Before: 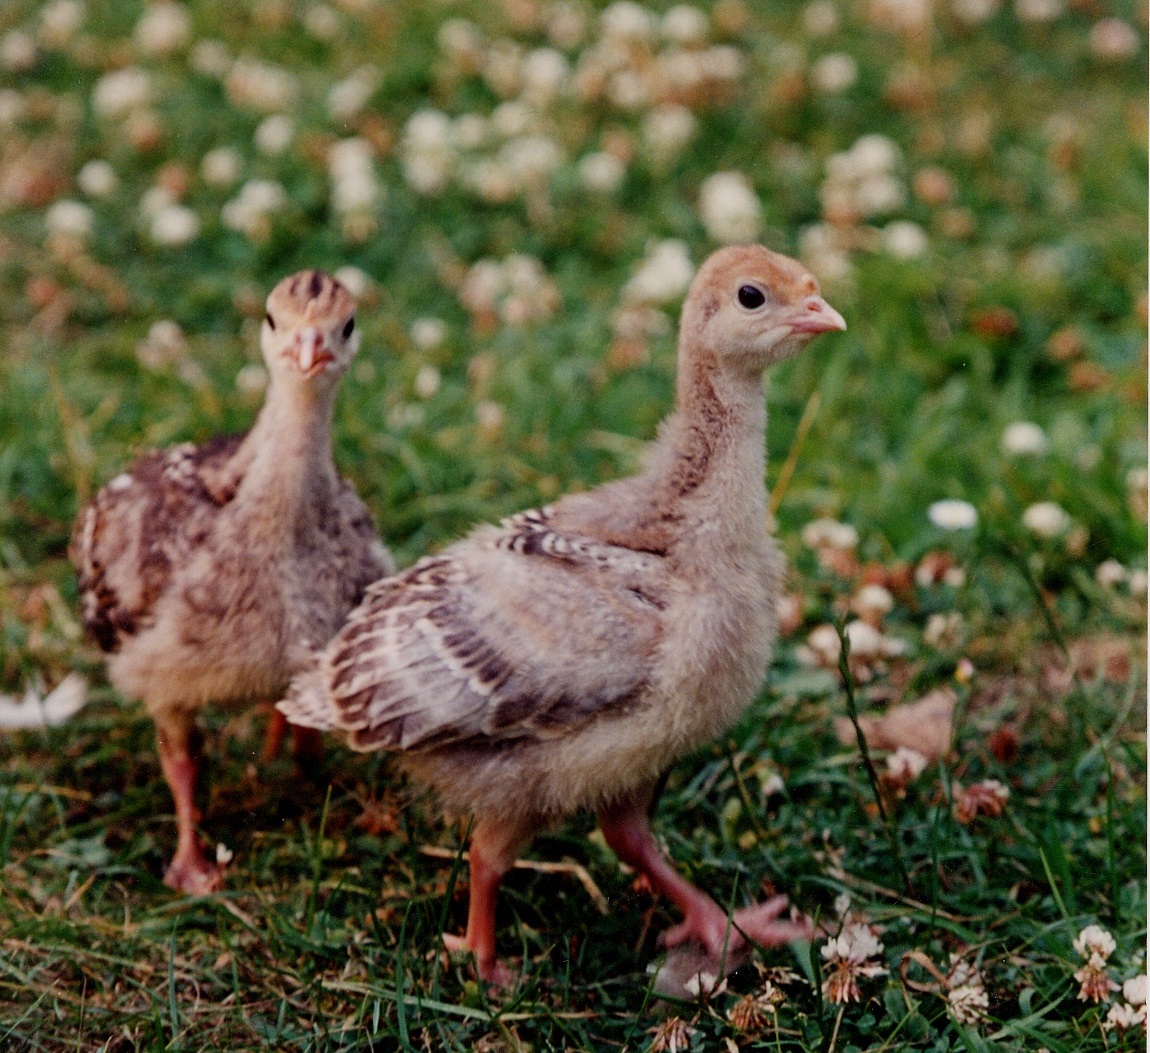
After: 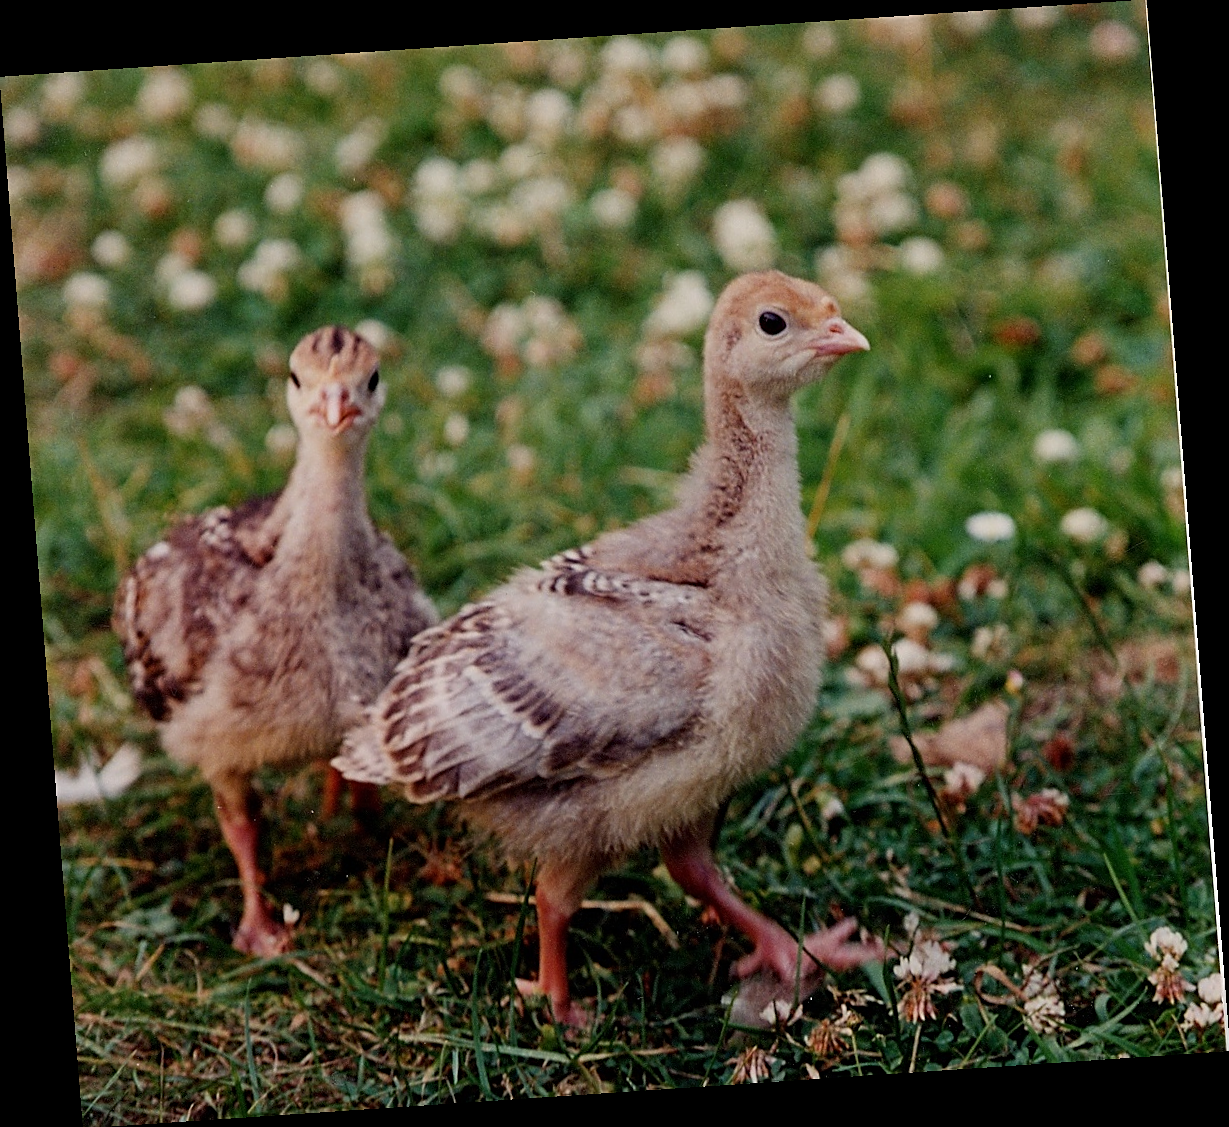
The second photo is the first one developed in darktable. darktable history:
rotate and perspective: rotation -4.2°, shear 0.006, automatic cropping off
exposure: exposure -0.064 EV, compensate highlight preservation false
sharpen: on, module defaults
